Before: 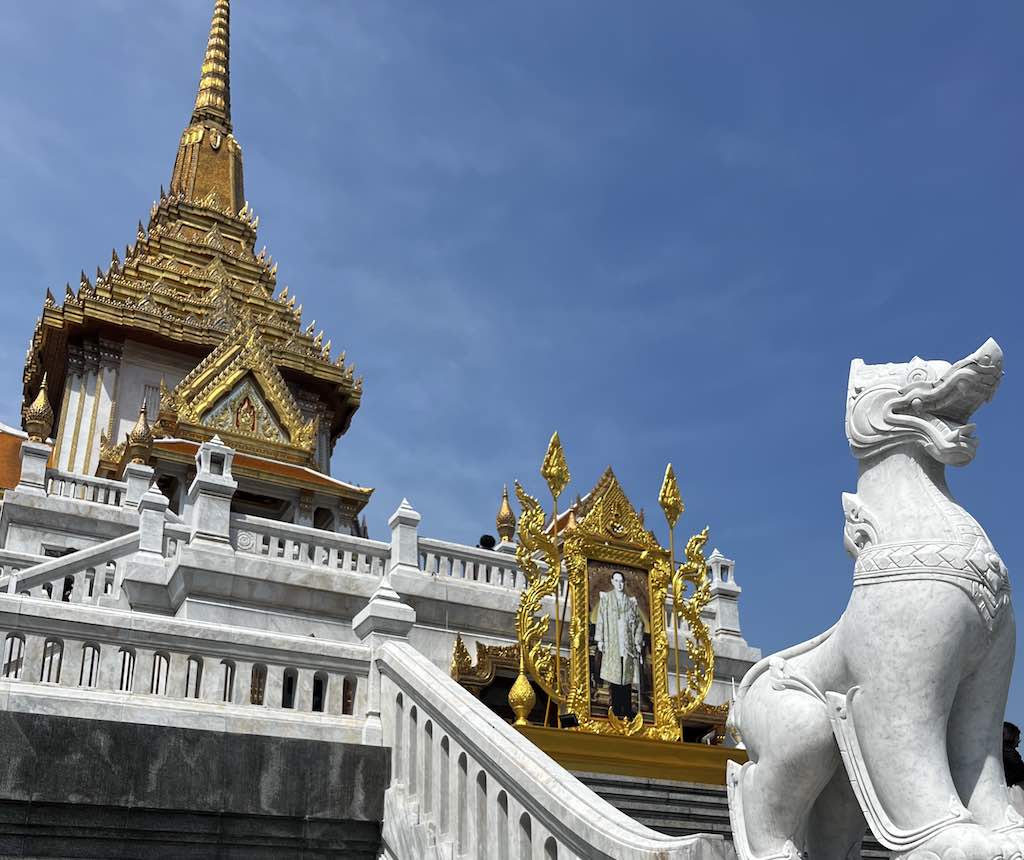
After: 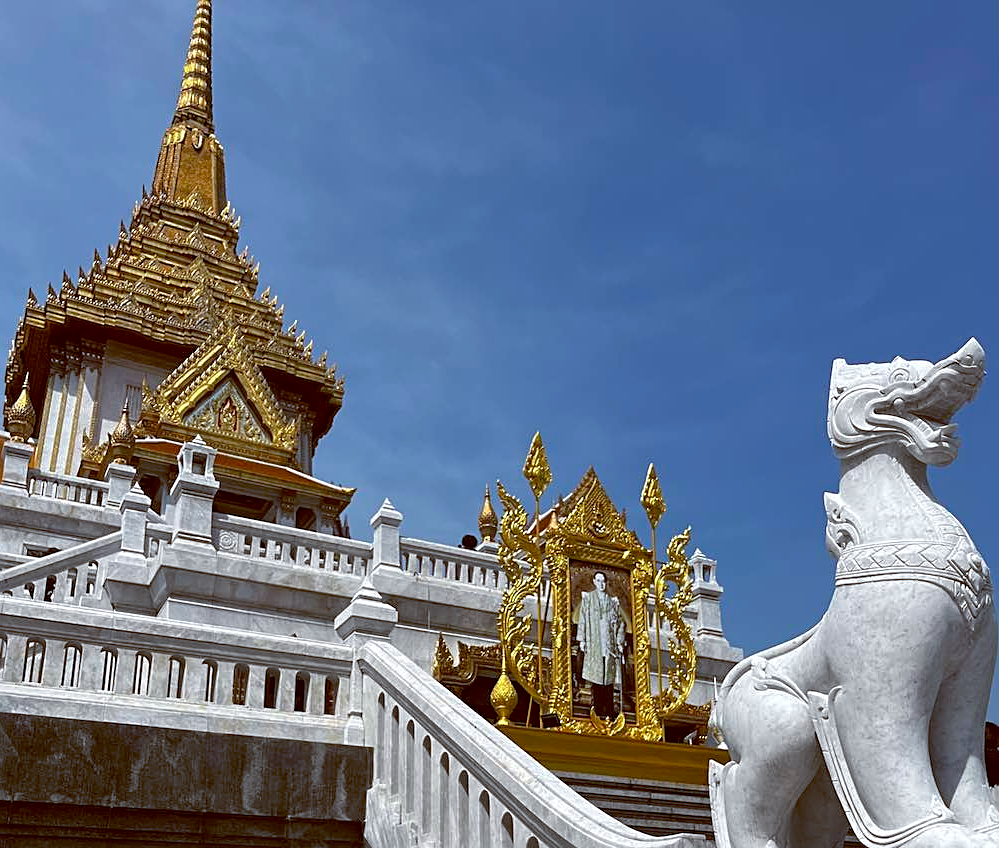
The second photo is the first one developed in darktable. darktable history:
color balance: lift [1, 1.015, 1.004, 0.985], gamma [1, 0.958, 0.971, 1.042], gain [1, 0.956, 0.977, 1.044]
base curve: curves: ch0 [(0, 0) (0.74, 0.67) (1, 1)]
sharpen: on, module defaults
crop and rotate: left 1.774%, right 0.633%, bottom 1.28%
